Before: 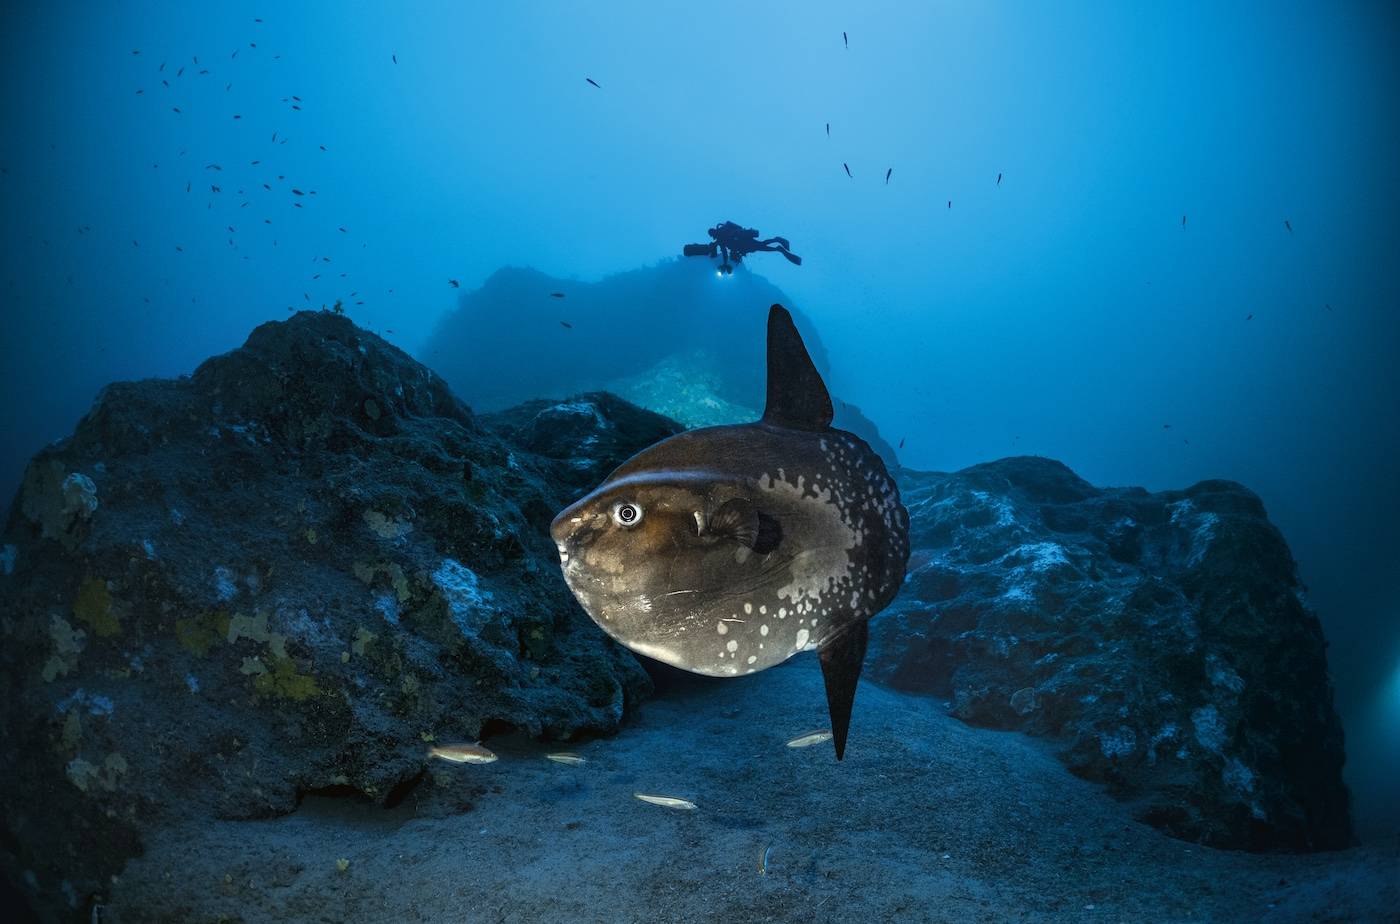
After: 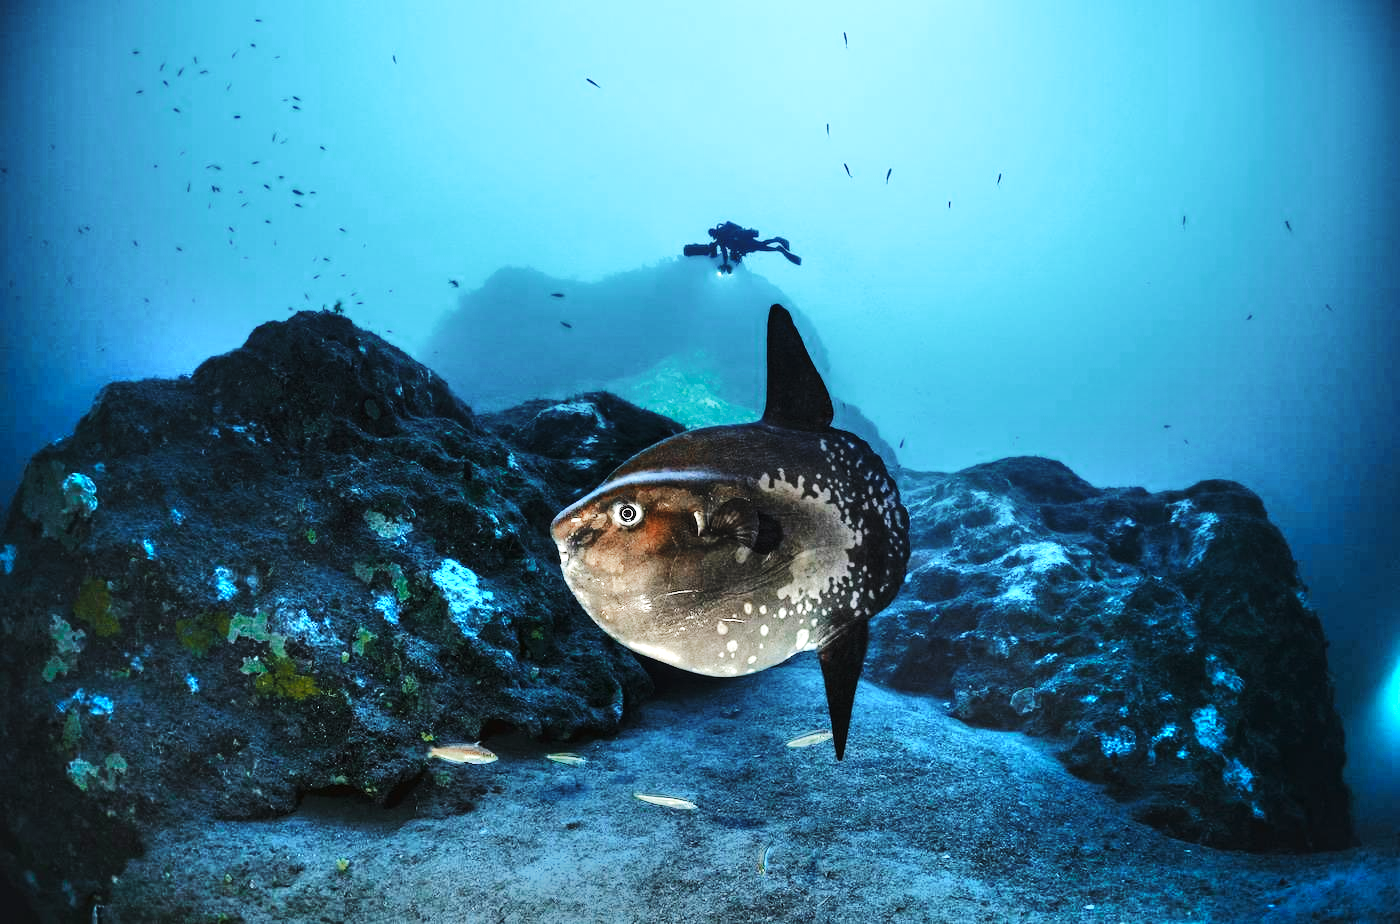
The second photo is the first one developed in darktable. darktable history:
color zones: curves: ch0 [(0, 0.299) (0.25, 0.383) (0.456, 0.352) (0.736, 0.571)]; ch1 [(0, 0.63) (0.151, 0.568) (0.254, 0.416) (0.47, 0.558) (0.732, 0.37) (0.909, 0.492)]; ch2 [(0.004, 0.604) (0.158, 0.443) (0.257, 0.403) (0.761, 0.468)]
base curve: curves: ch0 [(0, 0) (0.036, 0.025) (0.121, 0.166) (0.206, 0.329) (0.605, 0.79) (1, 1)], preserve colors none
shadows and highlights: radius 110.86, shadows 51.09, white point adjustment 9.16, highlights -4.17, highlights color adjustment 32.2%, soften with gaussian
